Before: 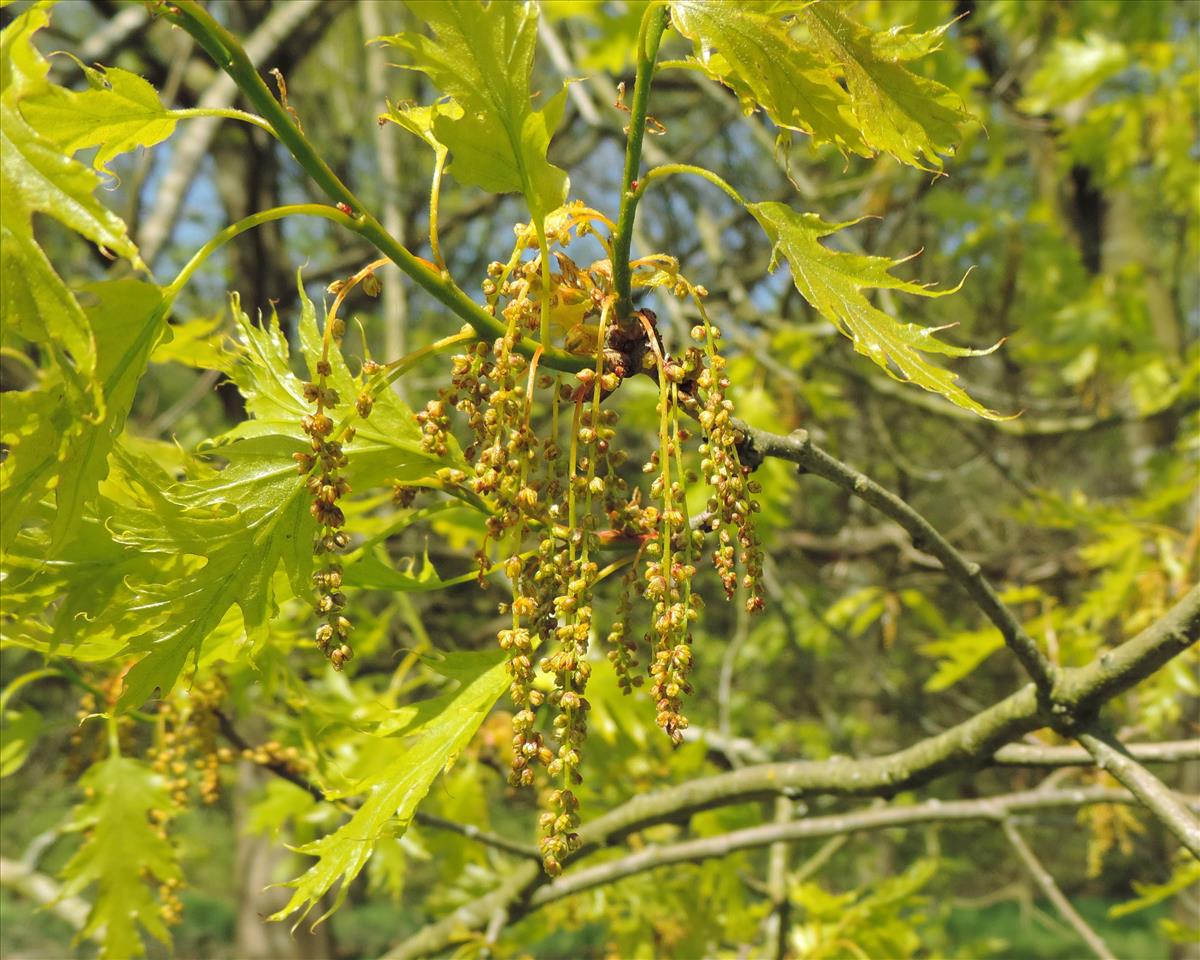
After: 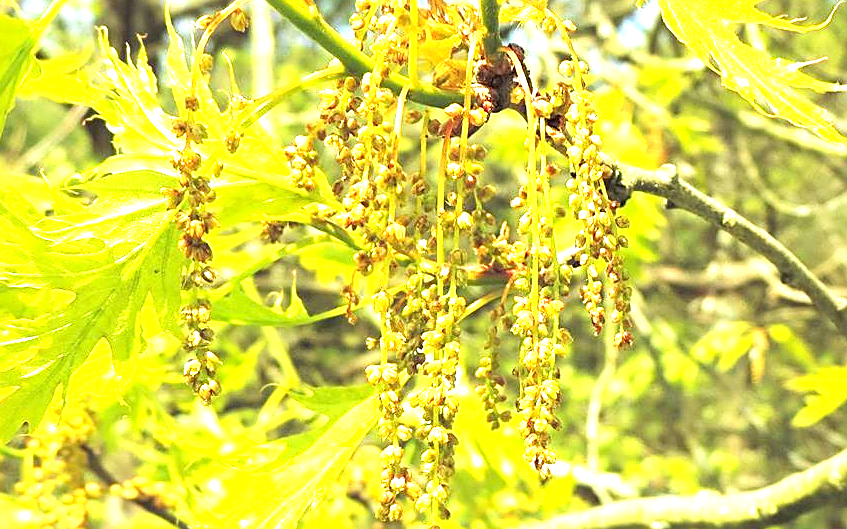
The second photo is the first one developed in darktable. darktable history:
sharpen: on, module defaults
exposure: black level correction 0.001, exposure 1.835 EV, compensate highlight preservation false
crop: left 11.073%, top 27.638%, right 18.32%, bottom 17.203%
